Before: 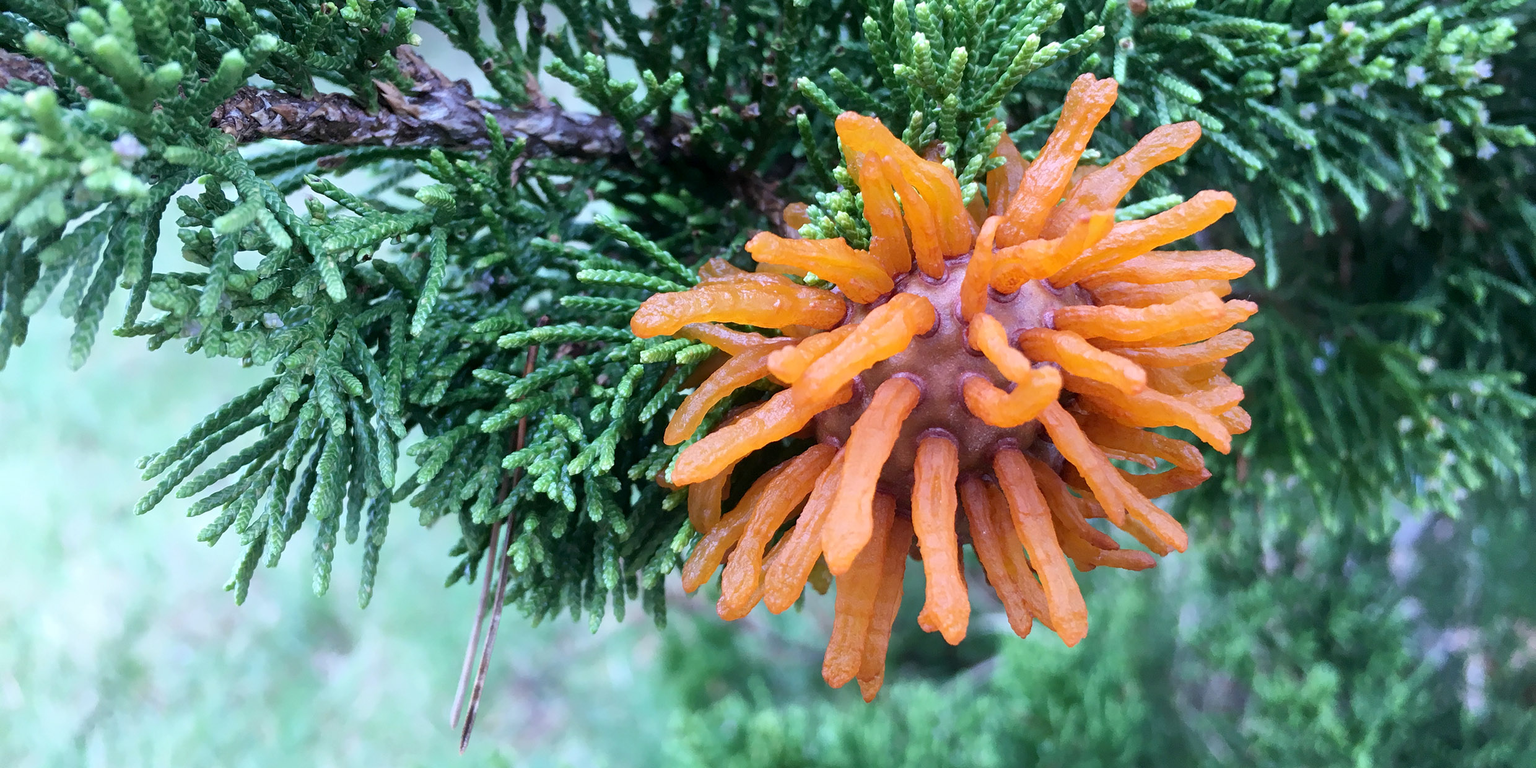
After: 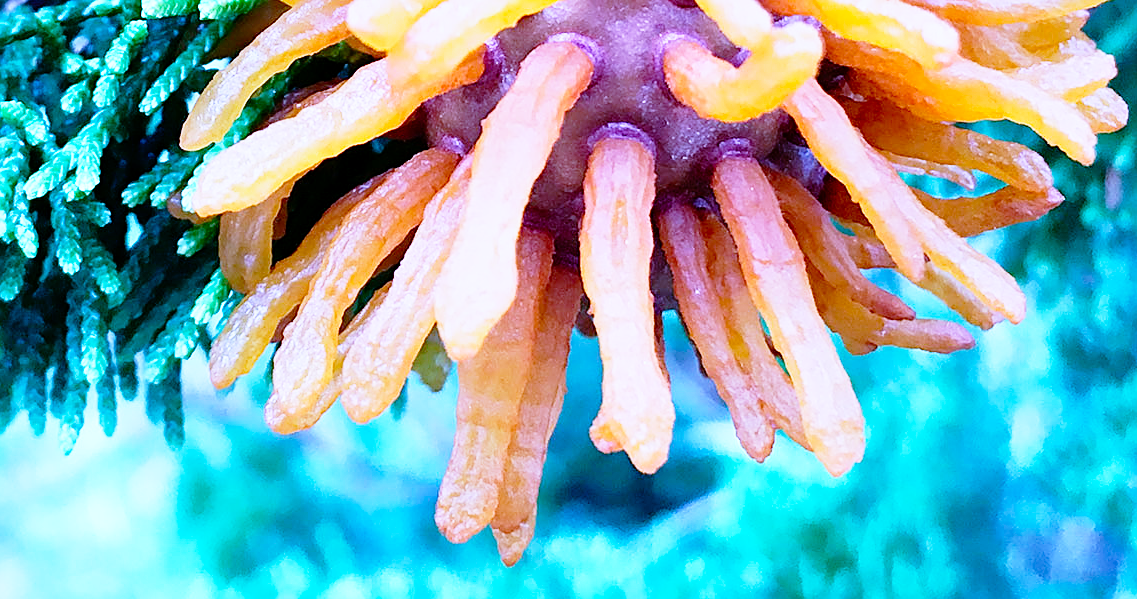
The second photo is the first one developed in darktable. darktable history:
white balance: red 0.766, blue 1.537
sharpen: on, module defaults
base curve: curves: ch0 [(0, 0) (0.012, 0.01) (0.073, 0.168) (0.31, 0.711) (0.645, 0.957) (1, 1)], preserve colors none
exposure: black level correction 0.001, exposure 0.014 EV, compensate highlight preservation false
crop: left 35.976%, top 45.819%, right 18.162%, bottom 5.807%
